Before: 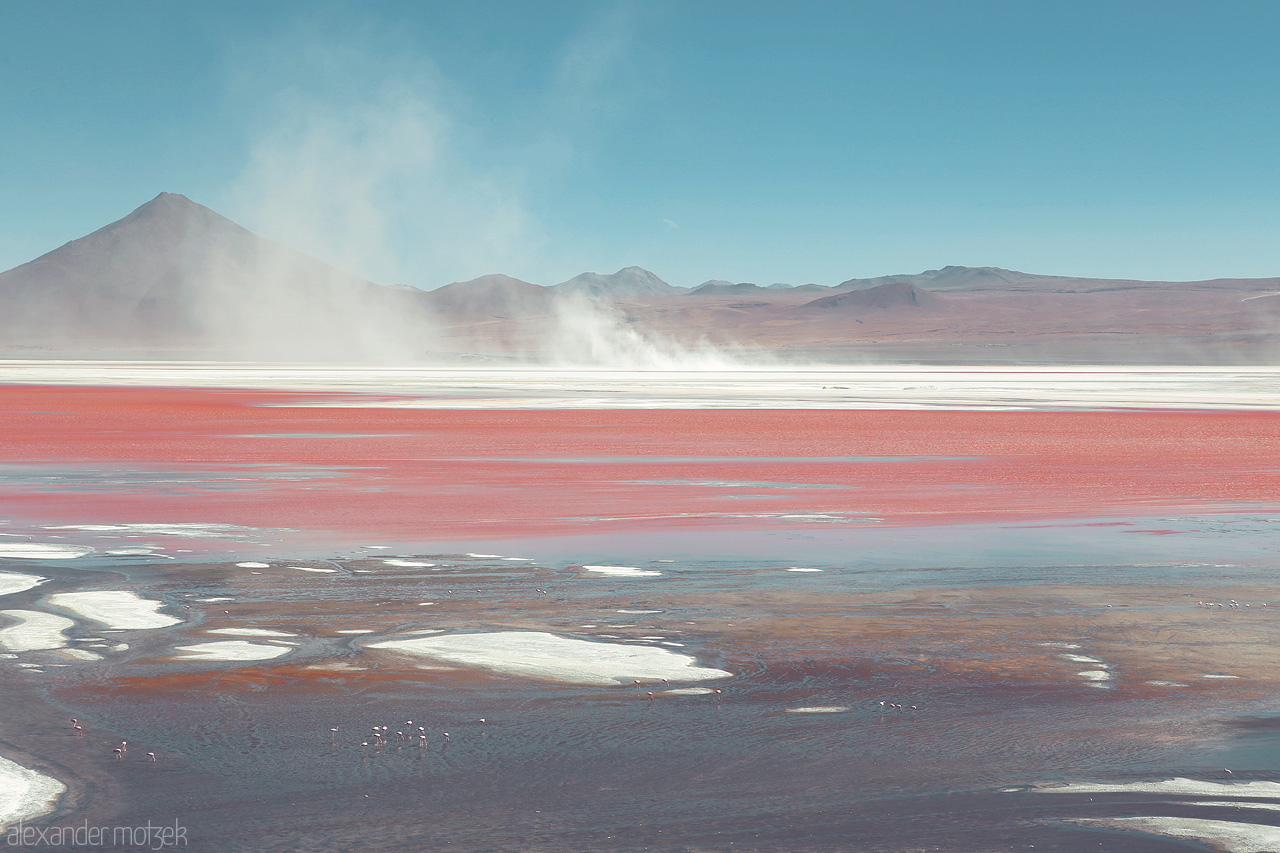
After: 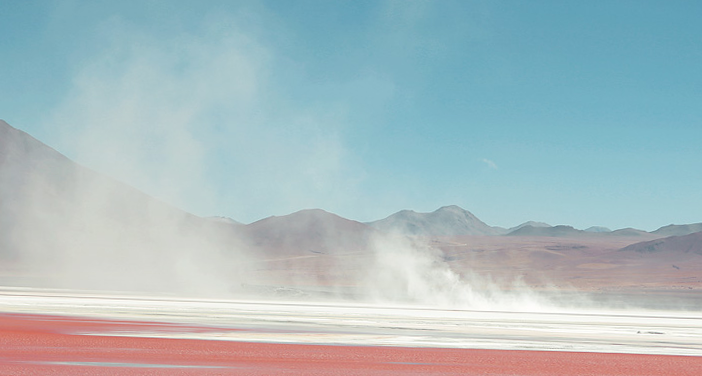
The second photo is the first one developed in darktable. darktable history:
rotate and perspective: rotation 1.72°, automatic cropping off
crop: left 15.306%, top 9.065%, right 30.789%, bottom 48.638%
